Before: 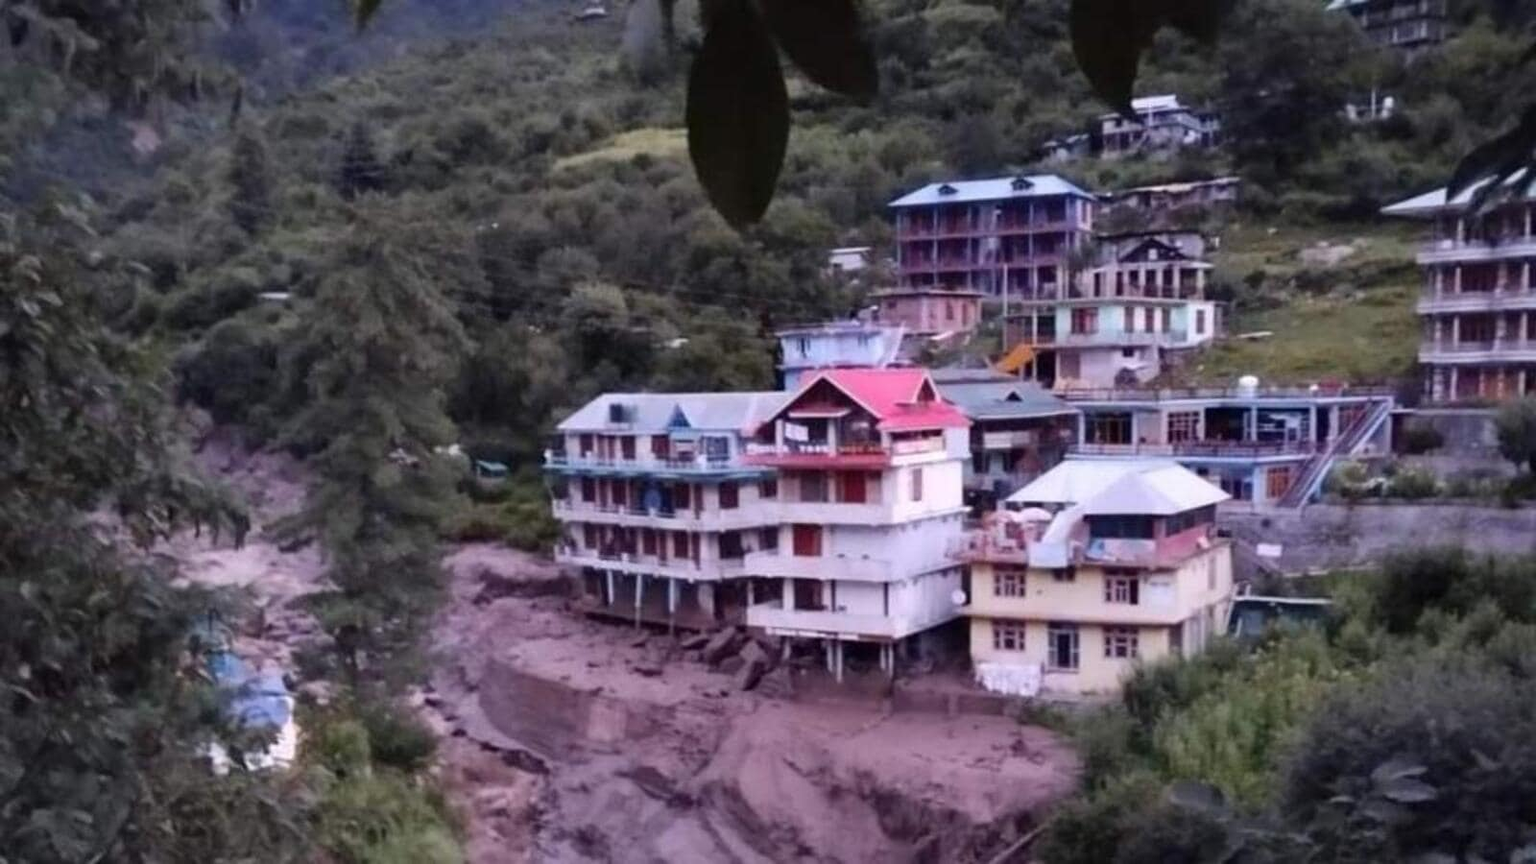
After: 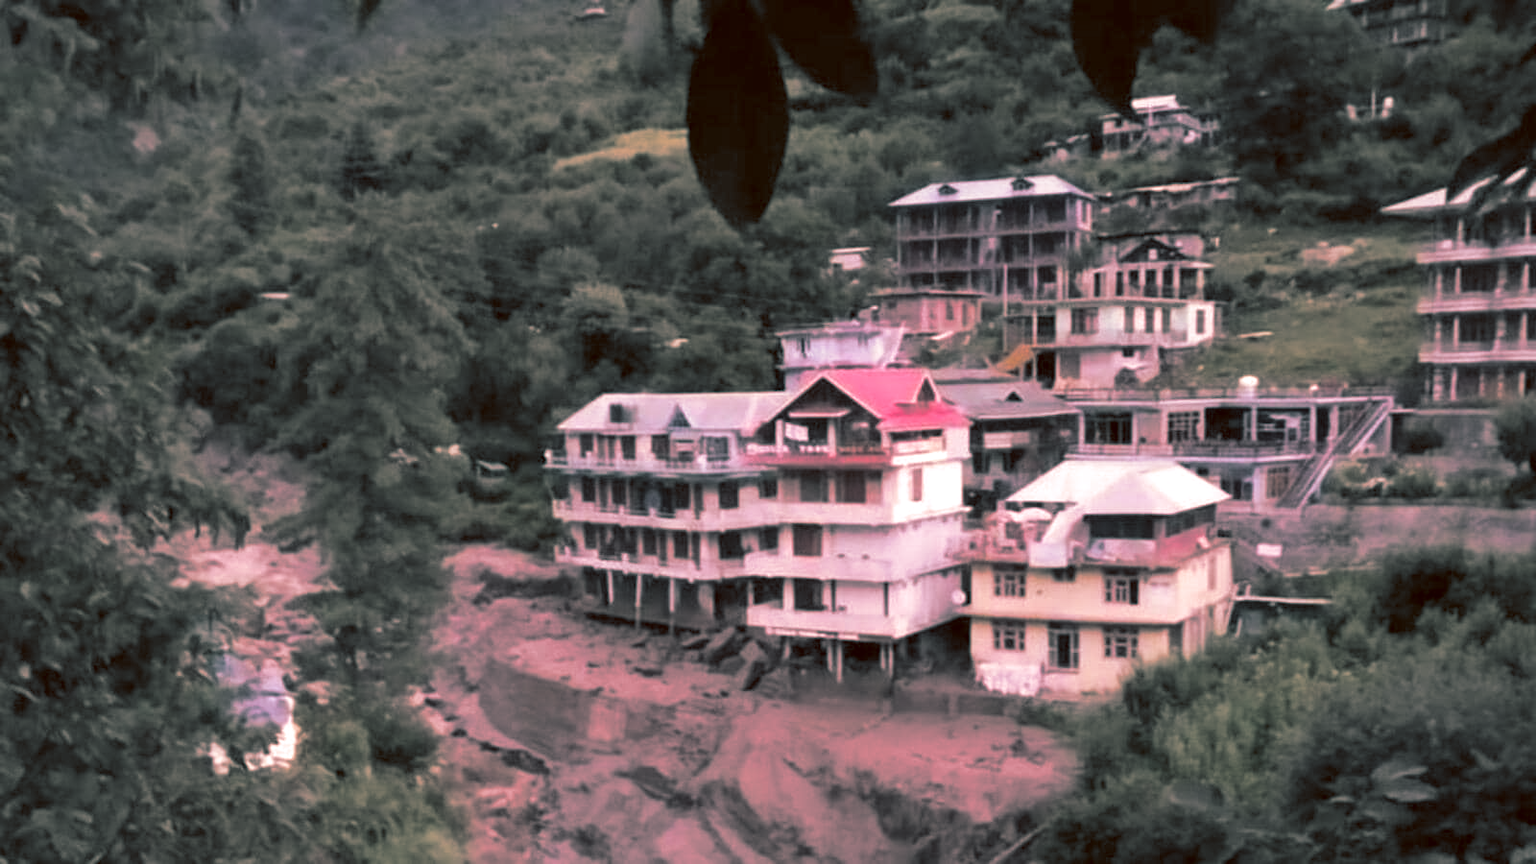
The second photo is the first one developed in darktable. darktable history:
color correction: highlights a* 9.03, highlights b* 8.71, shadows a* 40, shadows b* 40, saturation 0.8
split-toning: shadows › hue 186.43°, highlights › hue 49.29°, compress 30.29%
levels: levels [0, 0.474, 0.947]
